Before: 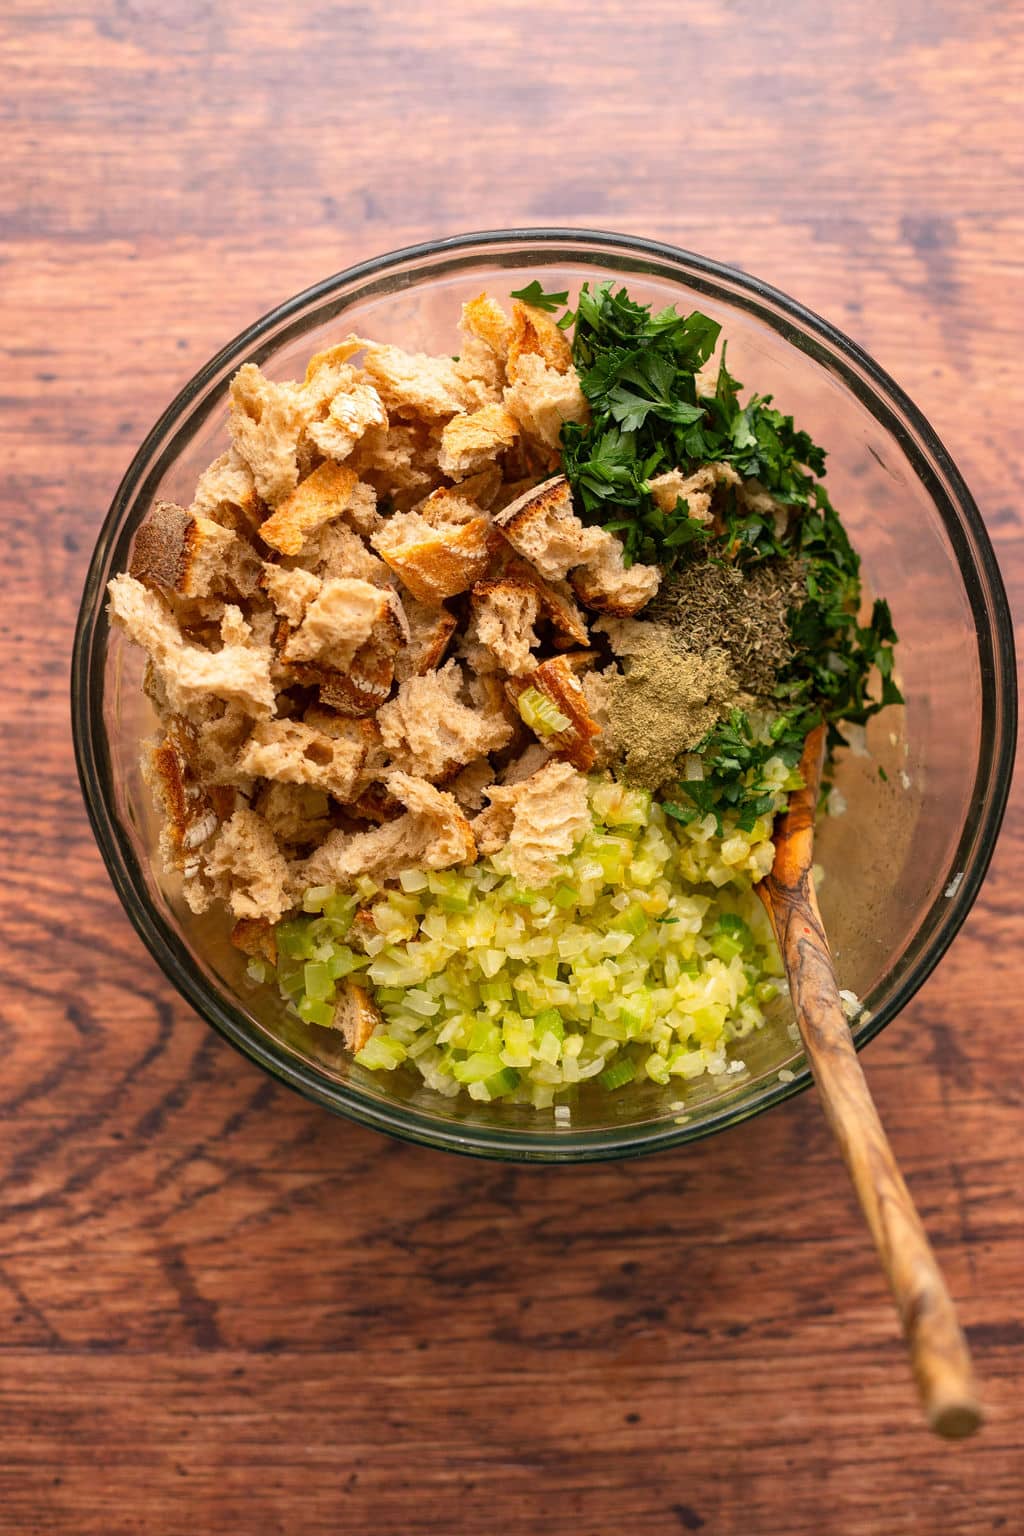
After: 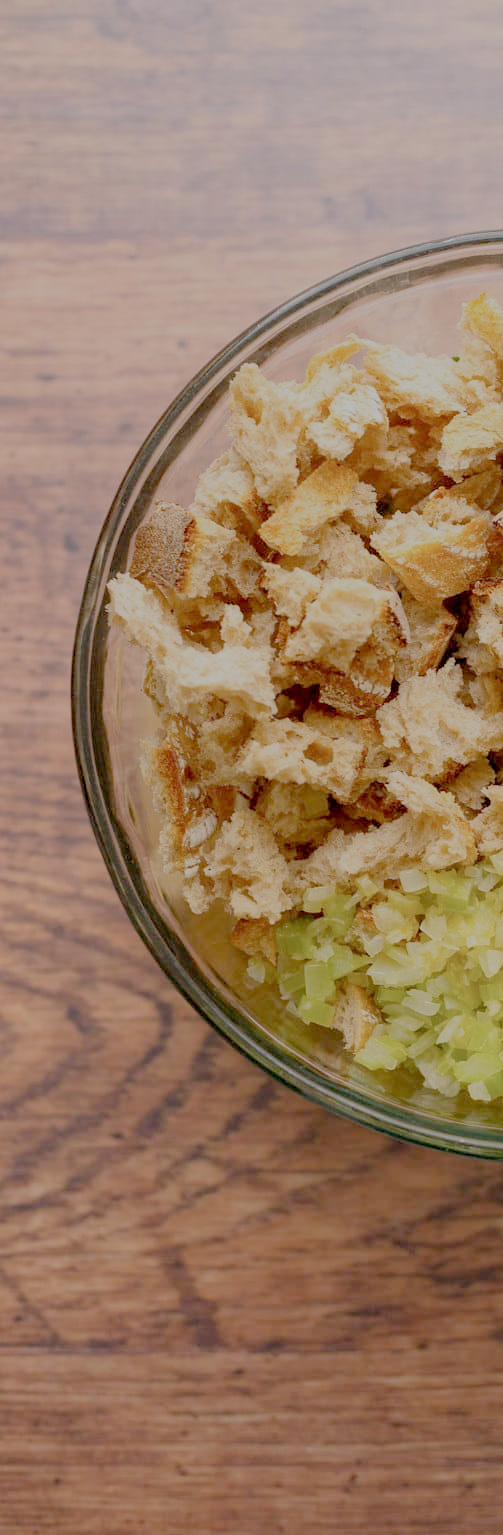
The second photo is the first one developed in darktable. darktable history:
filmic rgb: white relative exposure 8 EV, threshold 3 EV, structure ↔ texture 100%, target black luminance 0%, hardness 2.44, latitude 76.53%, contrast 0.562, shadows ↔ highlights balance 0%, preserve chrominance no, color science v4 (2020), iterations of high-quality reconstruction 10, type of noise poissonian, enable highlight reconstruction true
exposure: black level correction 0, exposure 0.7 EV, compensate exposure bias true, compensate highlight preservation false
crop and rotate: left 0%, top 0%, right 50.845%
haze removal: strength 0.1, compatibility mode true, adaptive false
